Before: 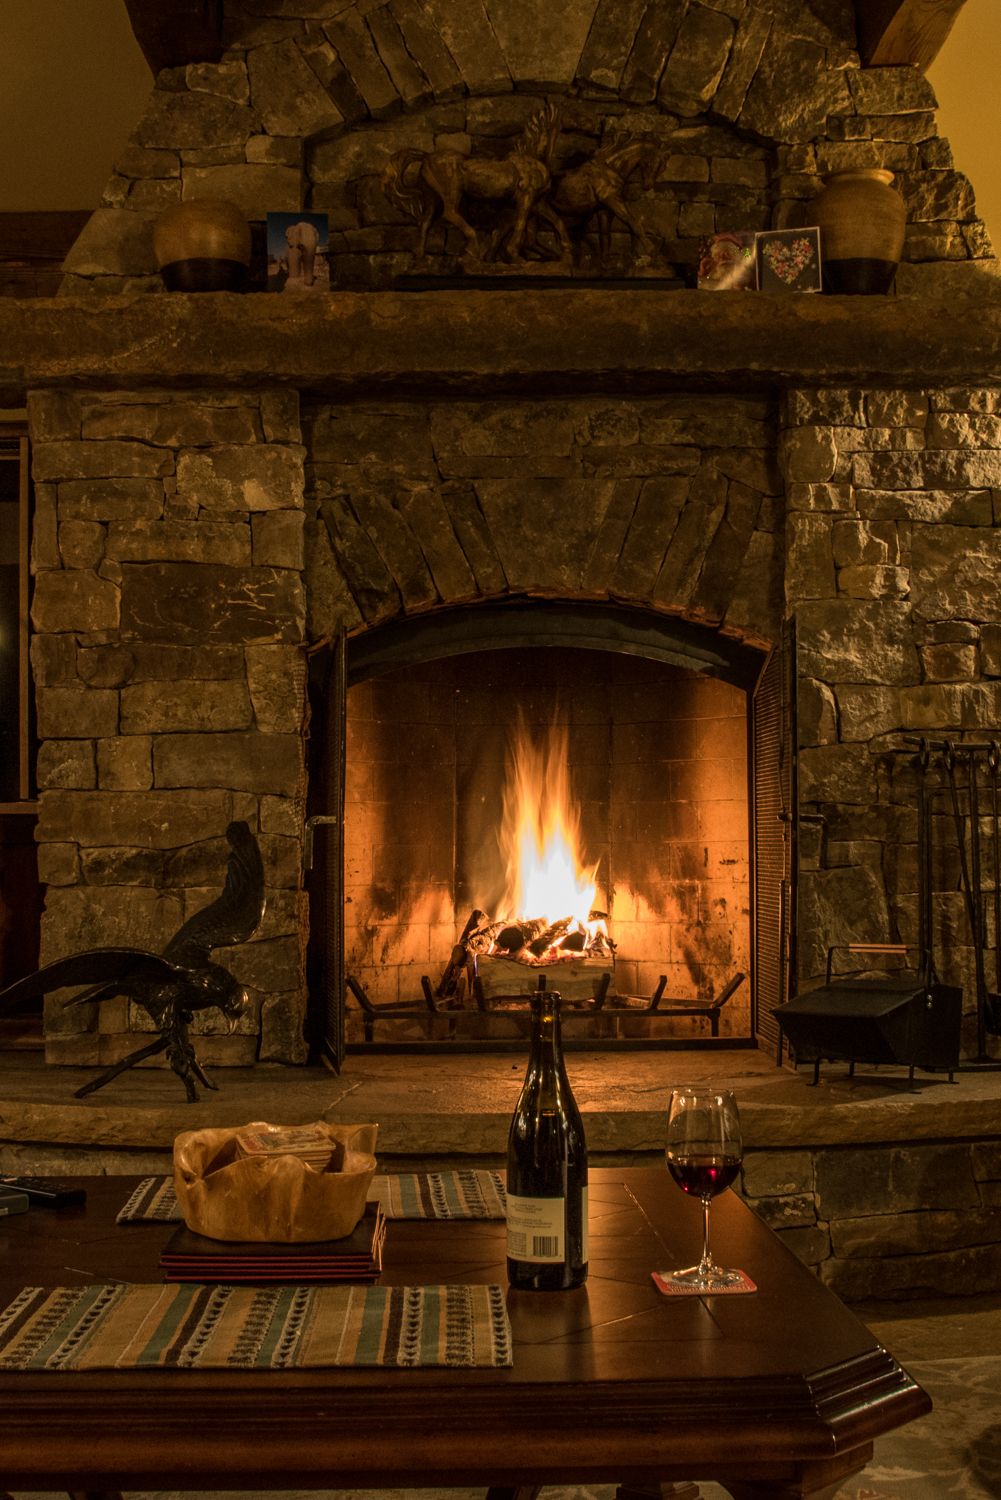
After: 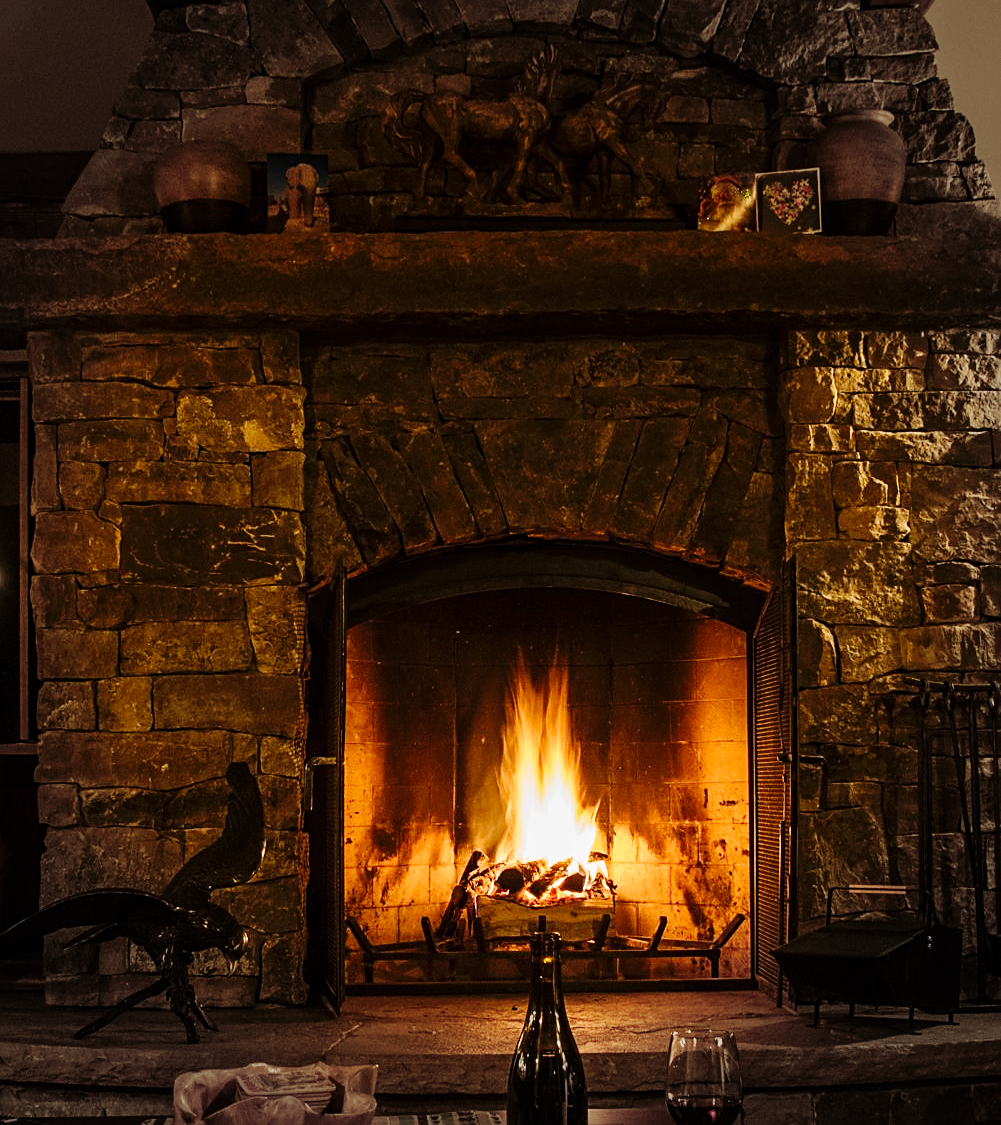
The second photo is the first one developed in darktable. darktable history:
crop: top 3.991%, bottom 21.009%
sharpen: on, module defaults
base curve: curves: ch0 [(0, 0) (0.036, 0.025) (0.121, 0.166) (0.206, 0.329) (0.605, 0.79) (1, 1)], preserve colors none
vignetting: fall-off start 75.81%, fall-off radius 27.37%, width/height ratio 0.97, unbound false
